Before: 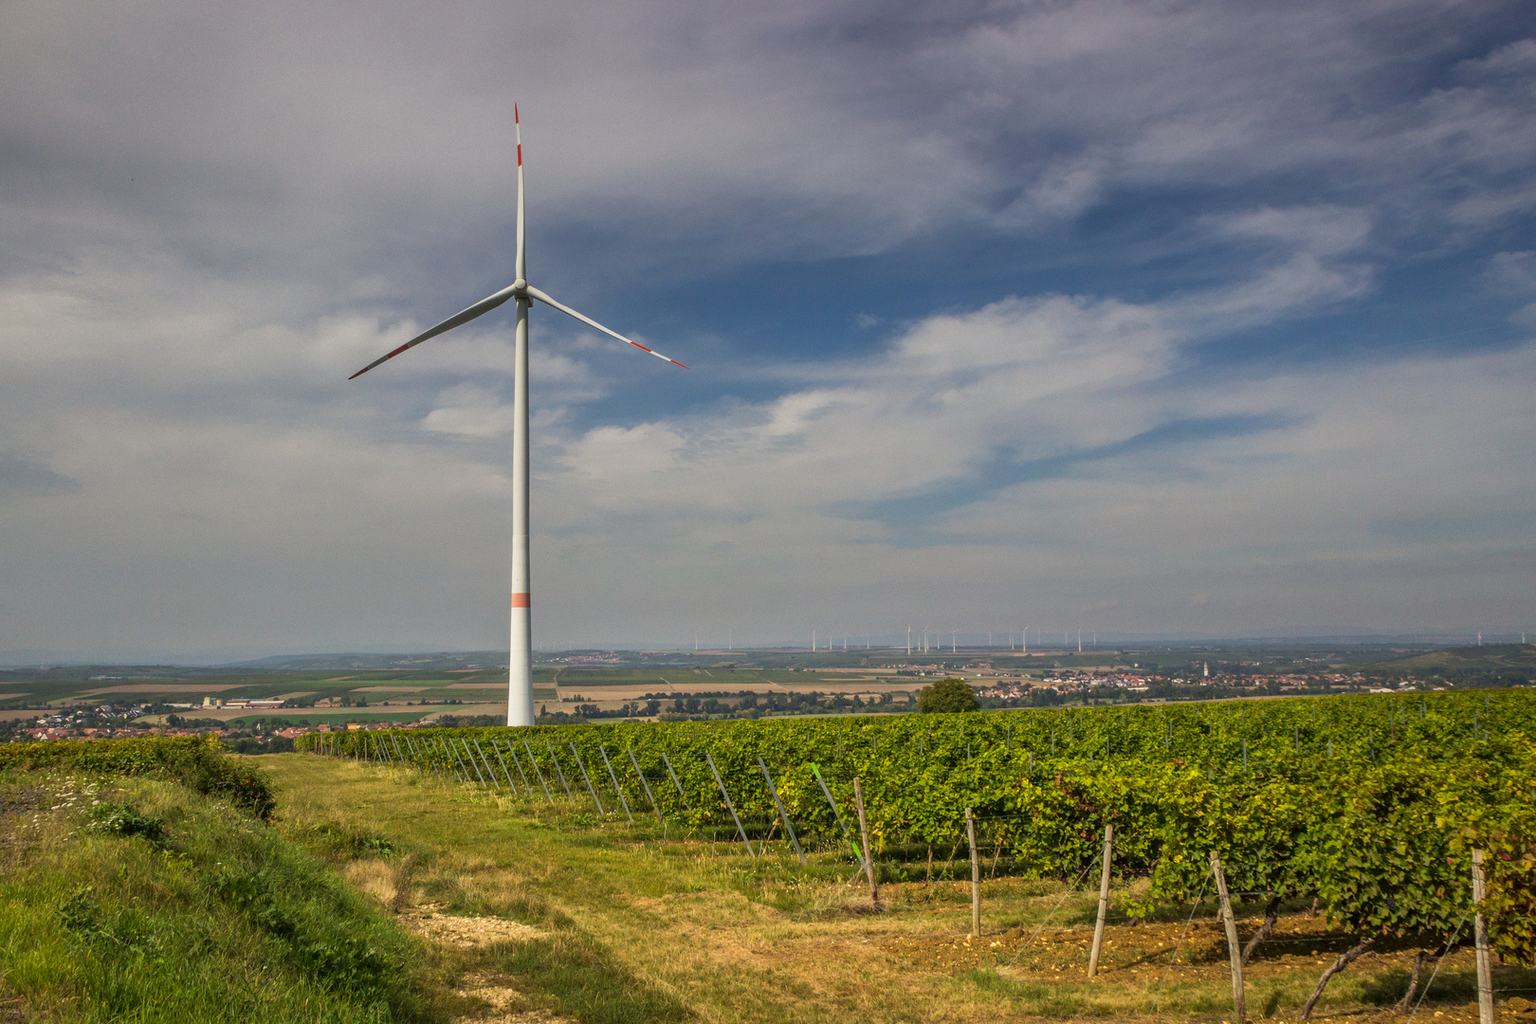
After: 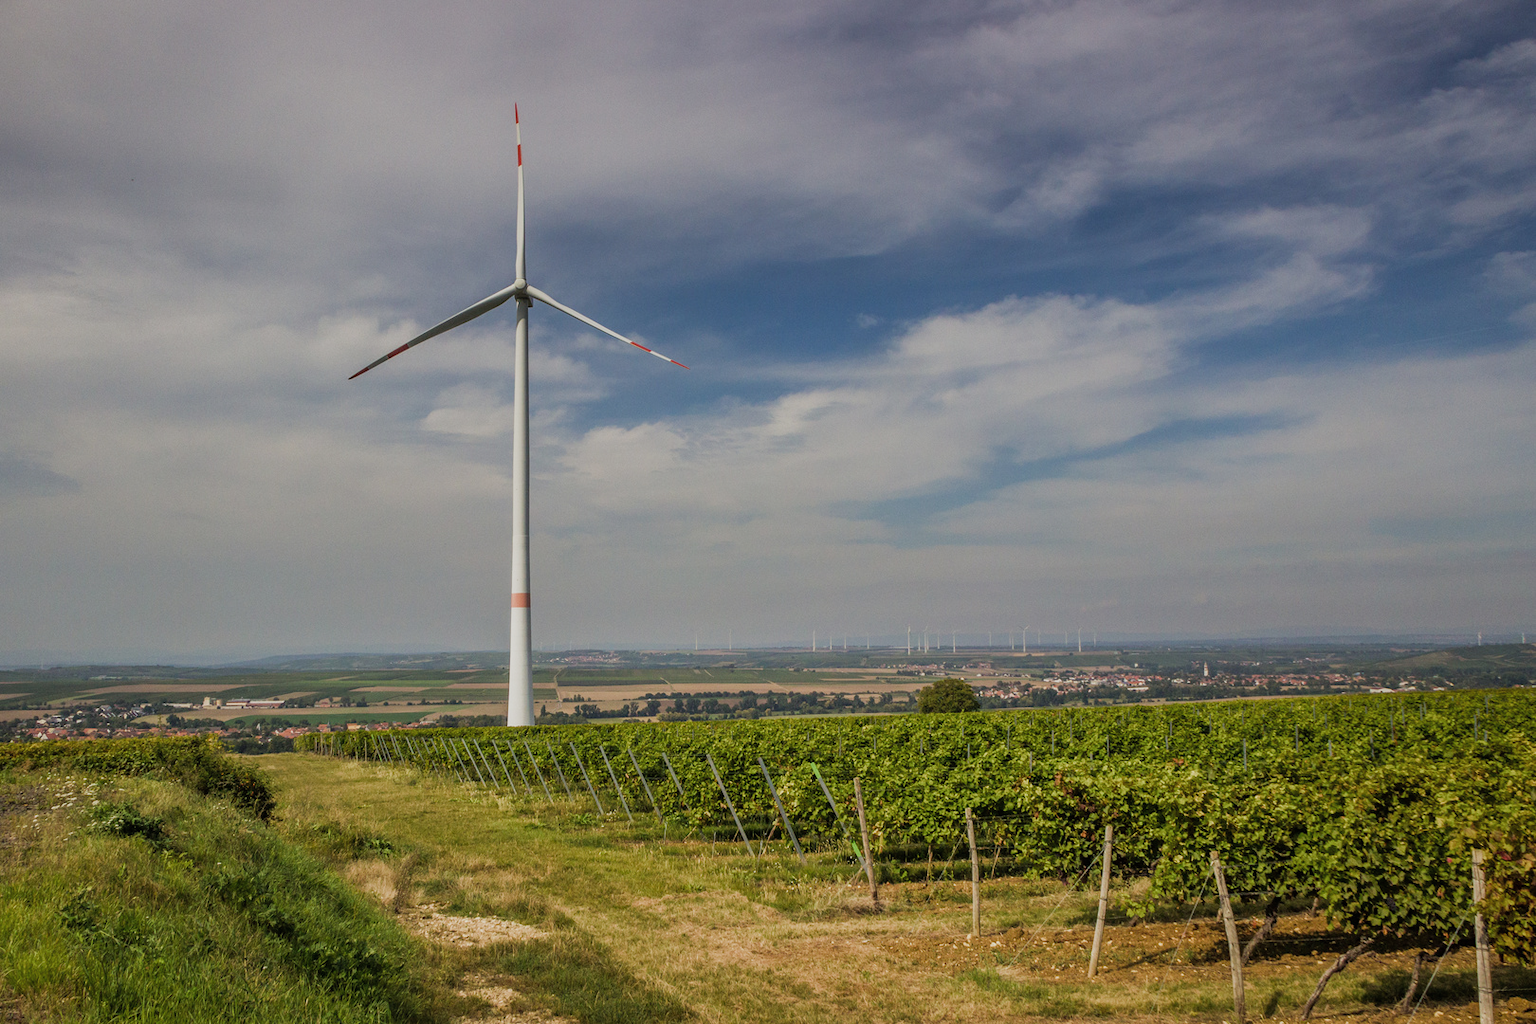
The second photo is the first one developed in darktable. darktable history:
filmic rgb: black relative exposure -11.31 EV, white relative exposure 3.24 EV, hardness 6.73, add noise in highlights 0.001, color science v3 (2019), use custom middle-gray values true, contrast in highlights soft
